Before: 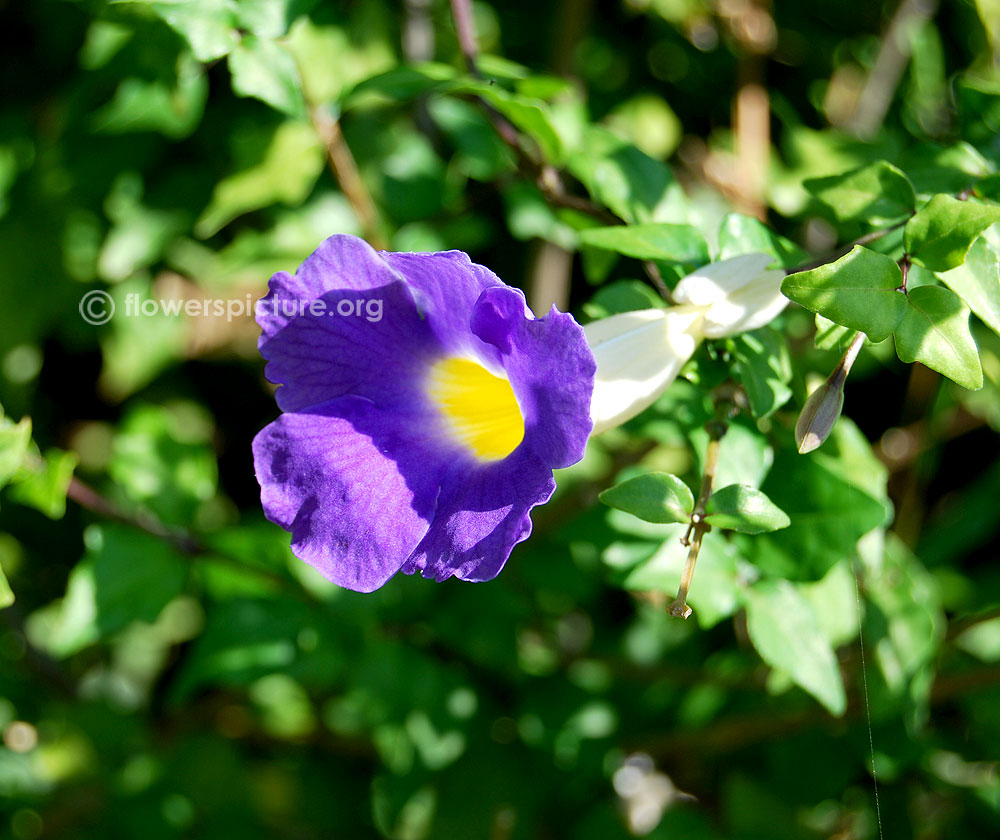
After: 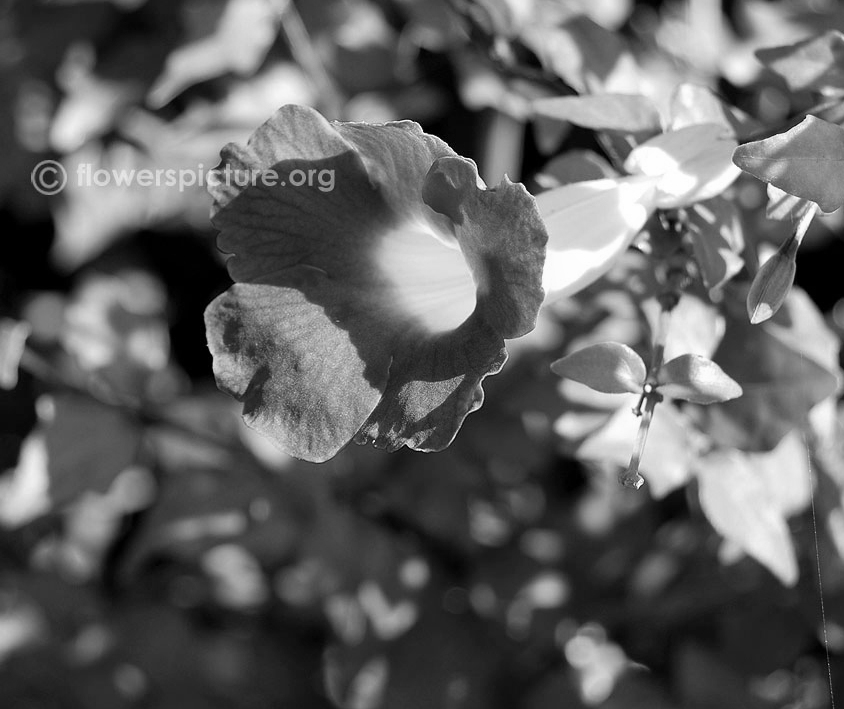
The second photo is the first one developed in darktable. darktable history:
crop and rotate: left 4.842%, top 15.51%, right 10.668%
monochrome: on, module defaults
